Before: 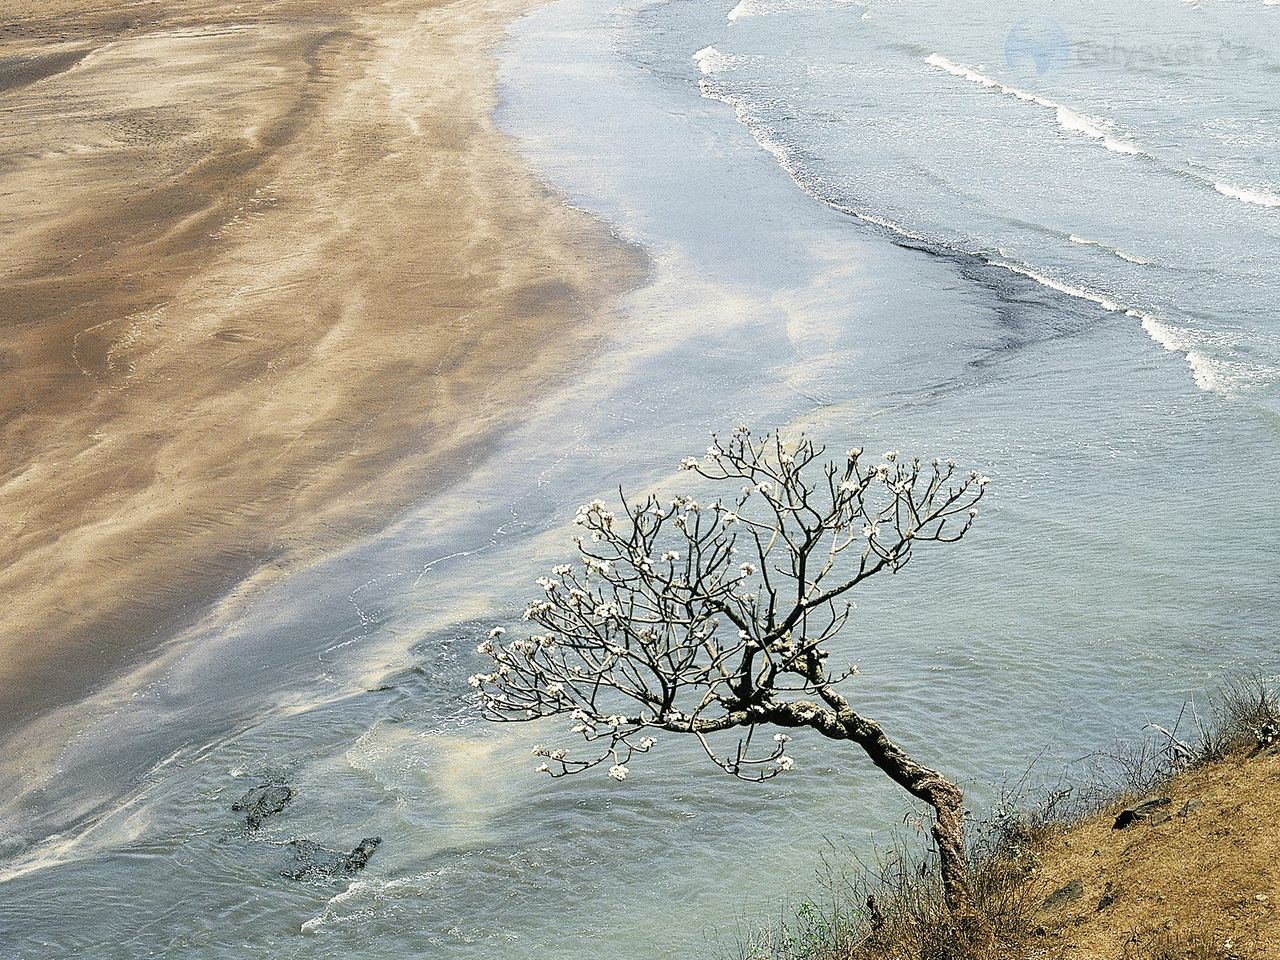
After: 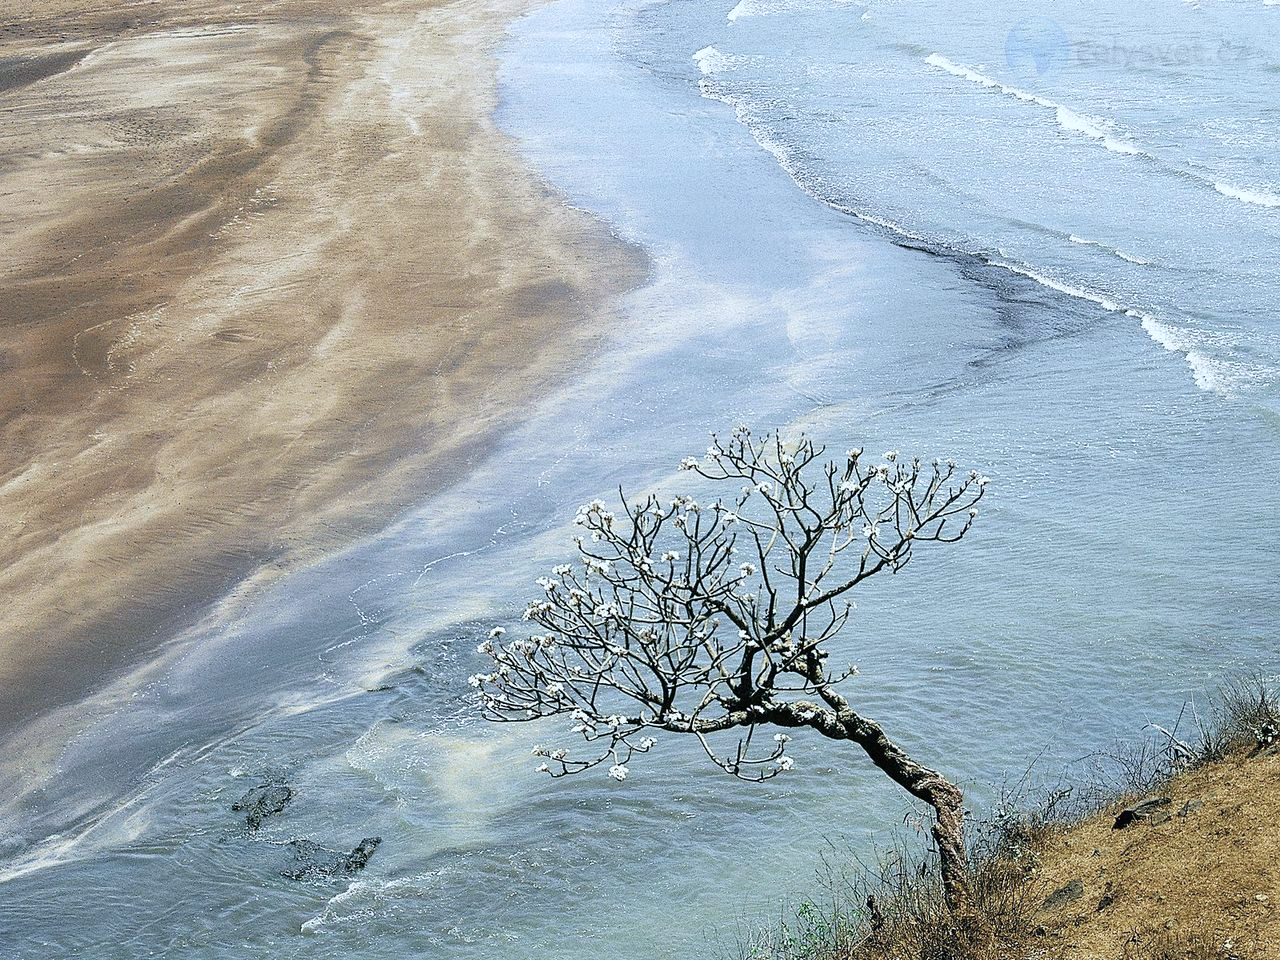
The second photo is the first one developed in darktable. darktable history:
color calibration: gray › normalize channels true, x 0.37, y 0.377, temperature 4289.54 K, gamut compression 0.01
